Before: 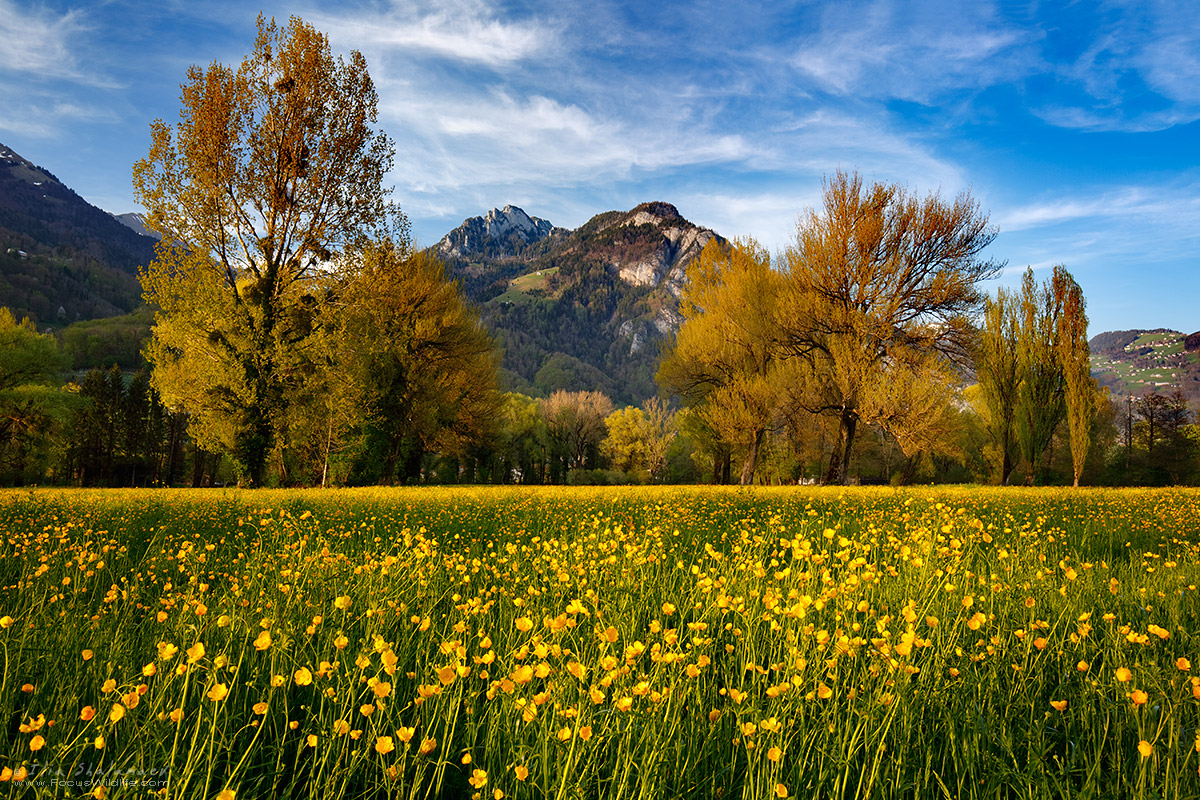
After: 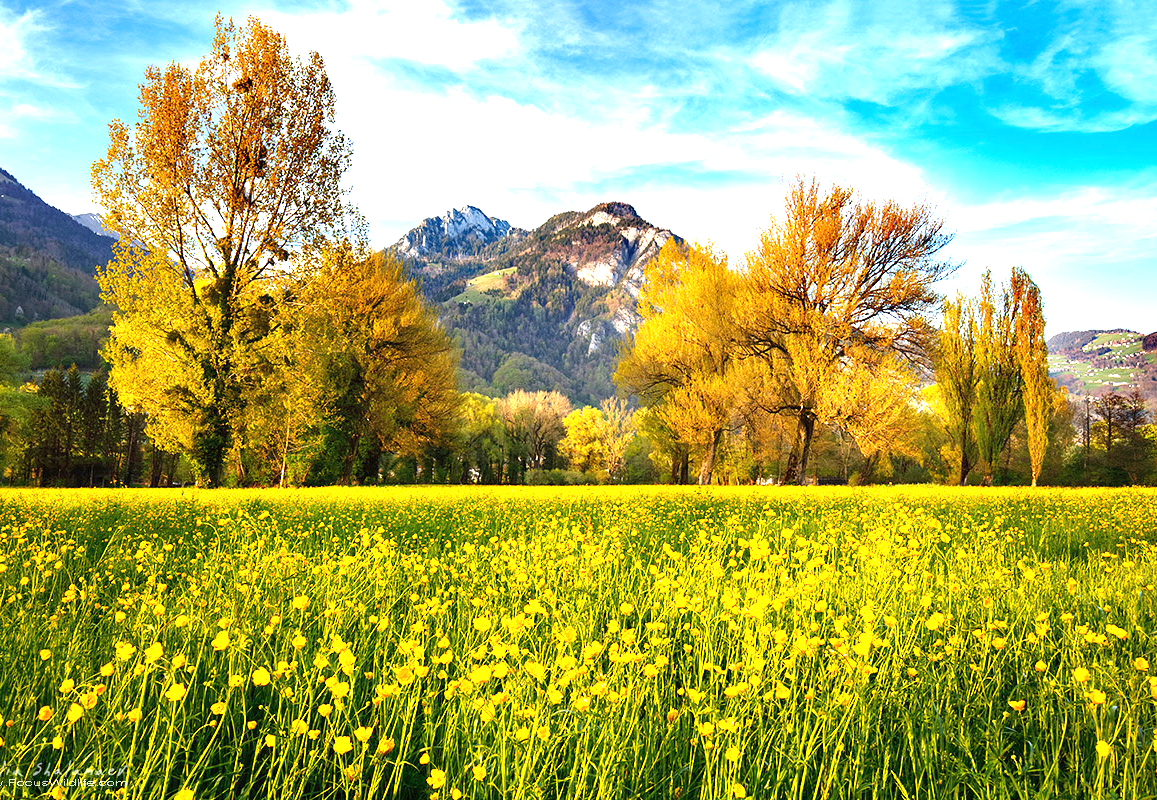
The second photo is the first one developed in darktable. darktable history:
crop and rotate: left 3.505%
exposure: black level correction 0, exposure 1.752 EV, compensate highlight preservation false
